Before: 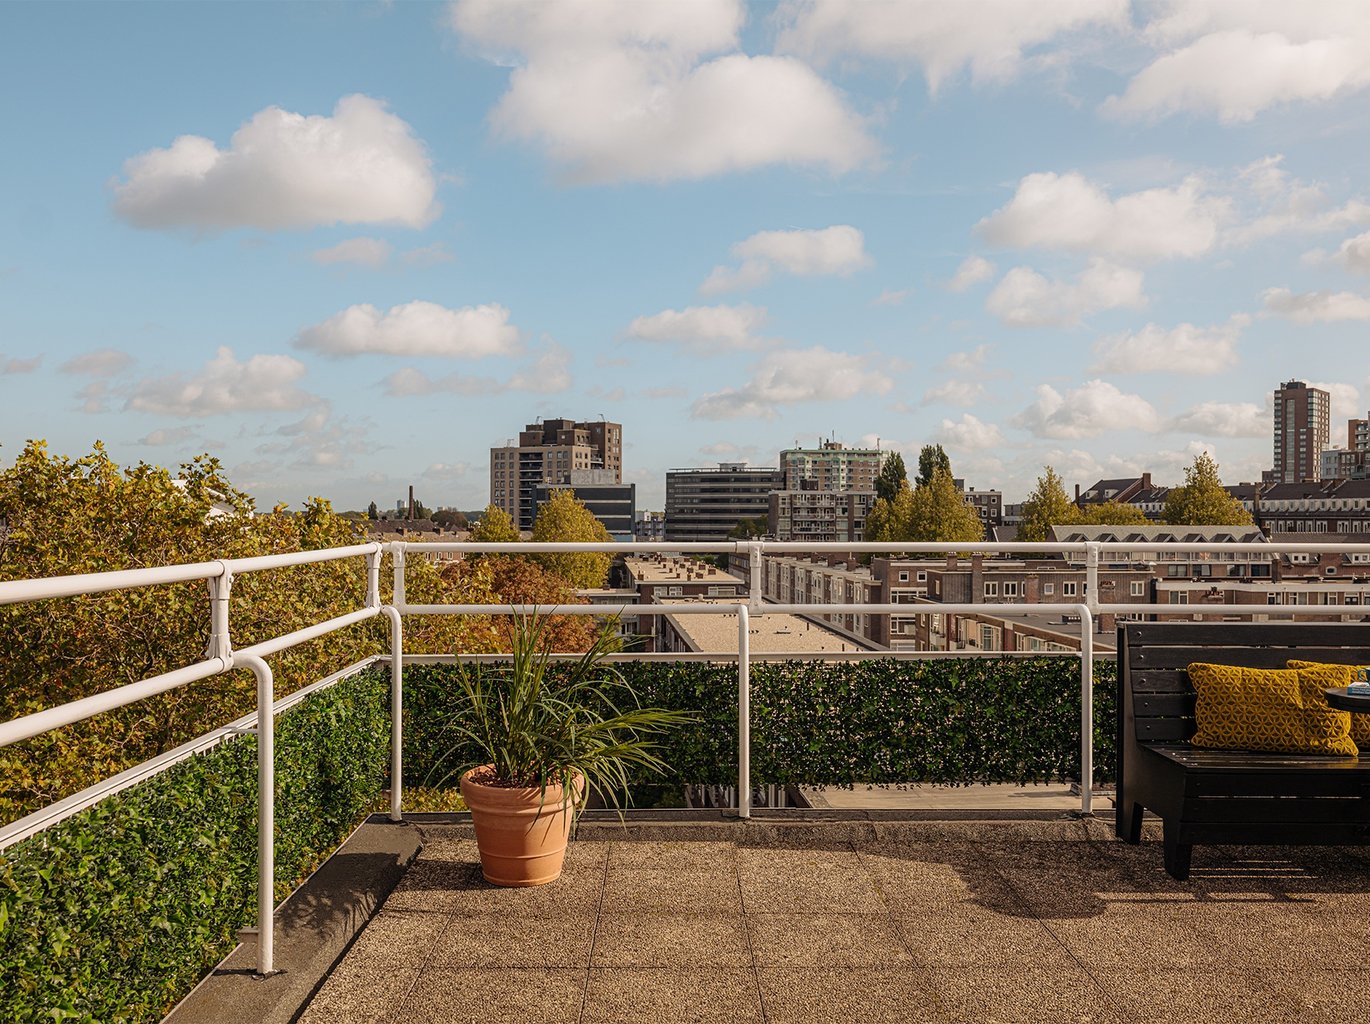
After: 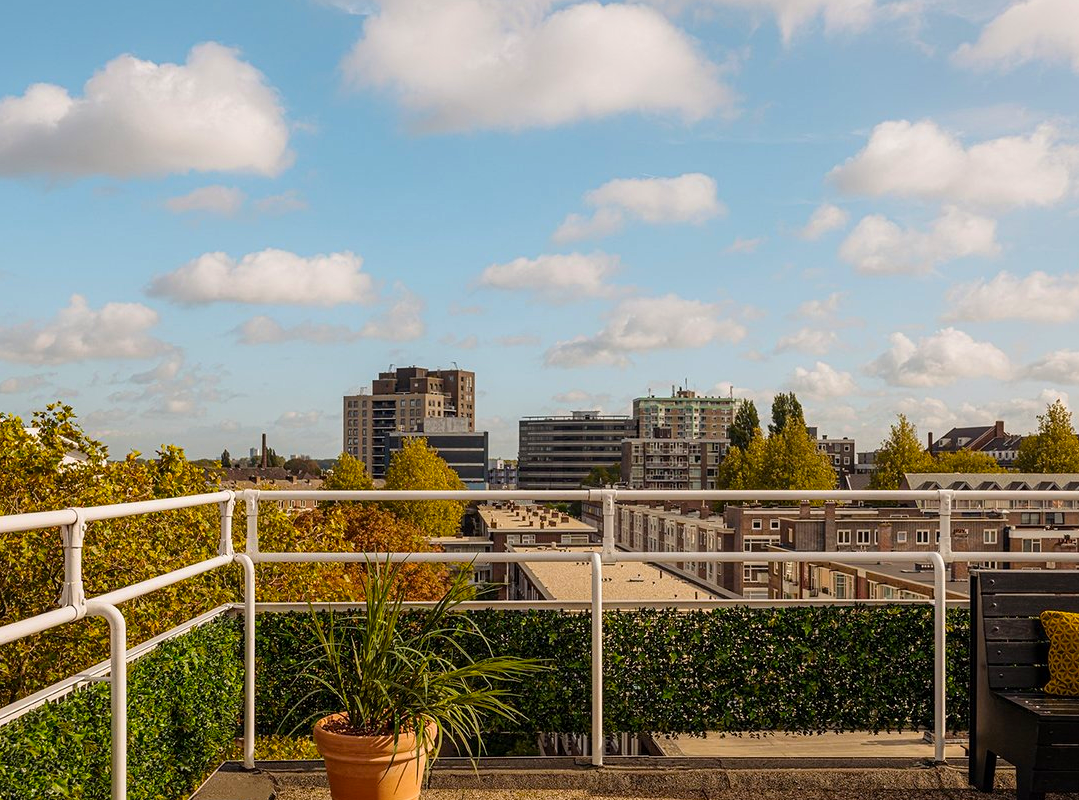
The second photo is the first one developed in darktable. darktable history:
crop and rotate: left 10.77%, top 5.1%, right 10.41%, bottom 16.76%
local contrast: mode bilateral grid, contrast 20, coarseness 50, detail 120%, midtone range 0.2
color balance rgb: linear chroma grading › global chroma 33.4%
